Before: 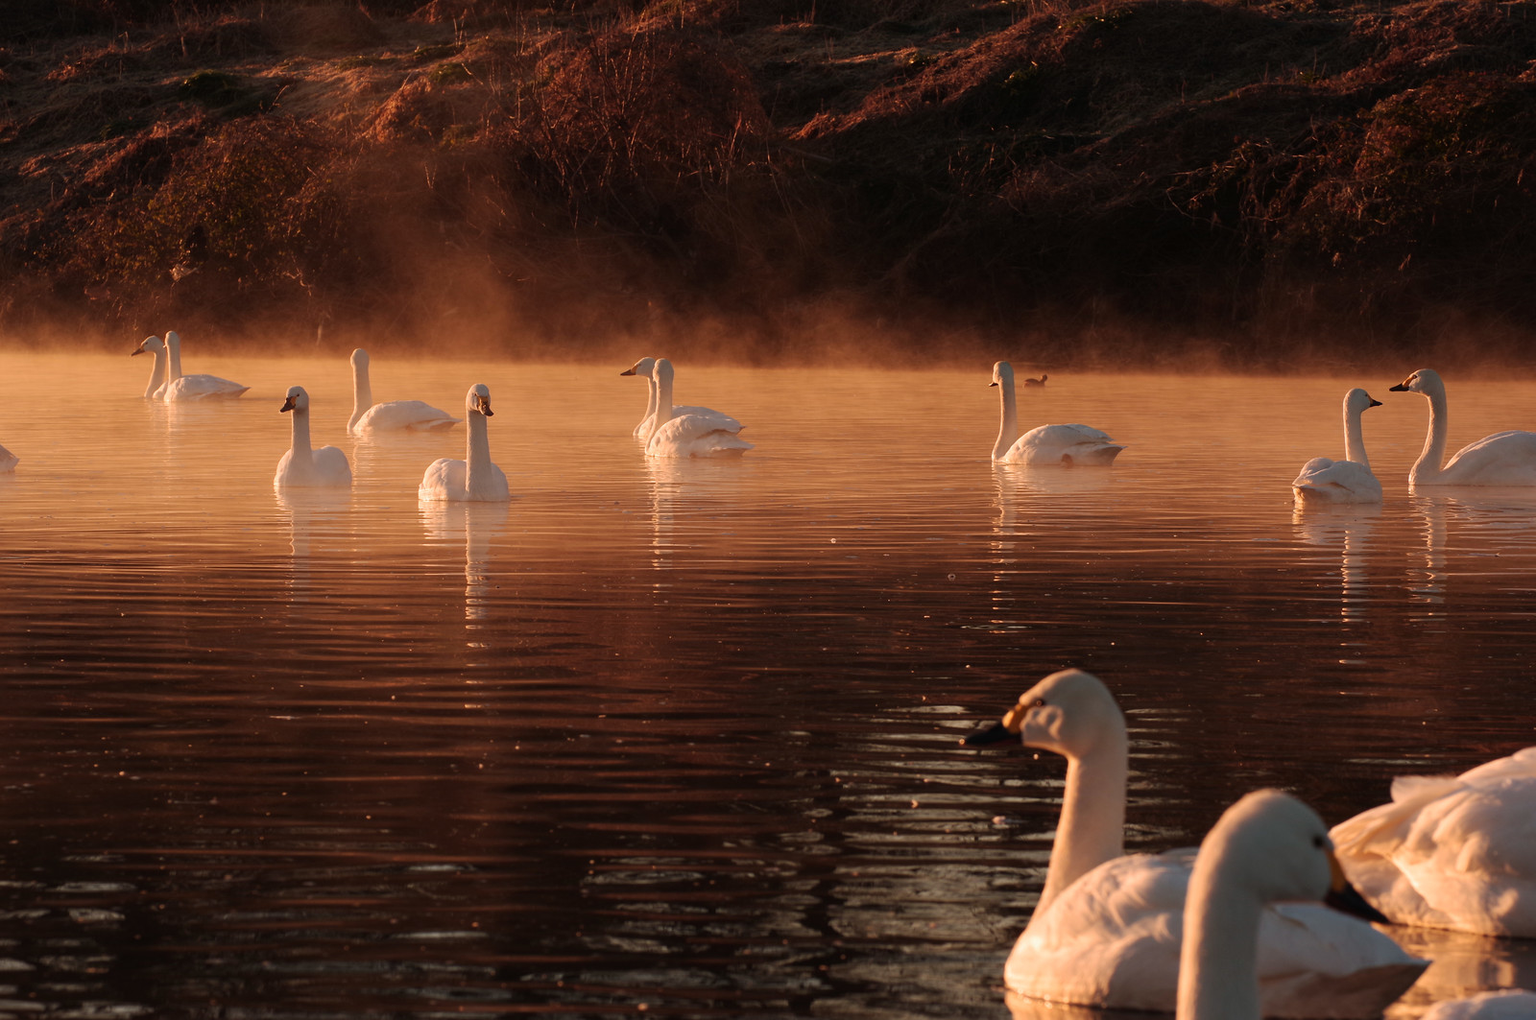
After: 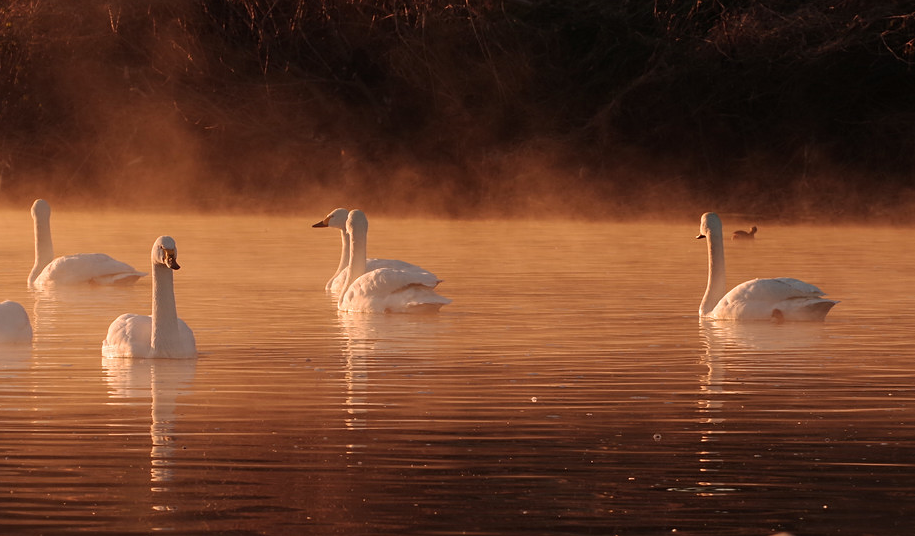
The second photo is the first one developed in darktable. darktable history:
sharpen: amount 0.2
crop: left 20.932%, top 15.471%, right 21.848%, bottom 34.081%
